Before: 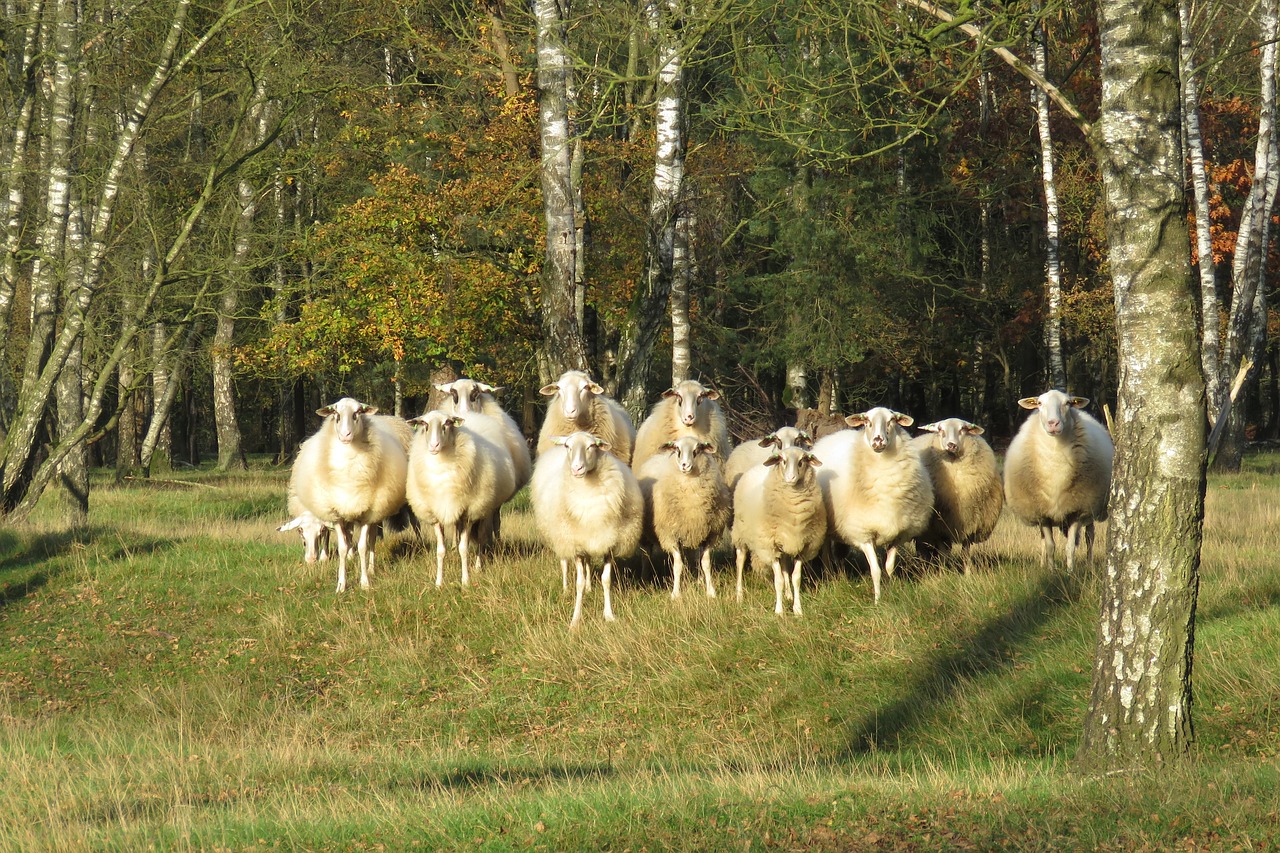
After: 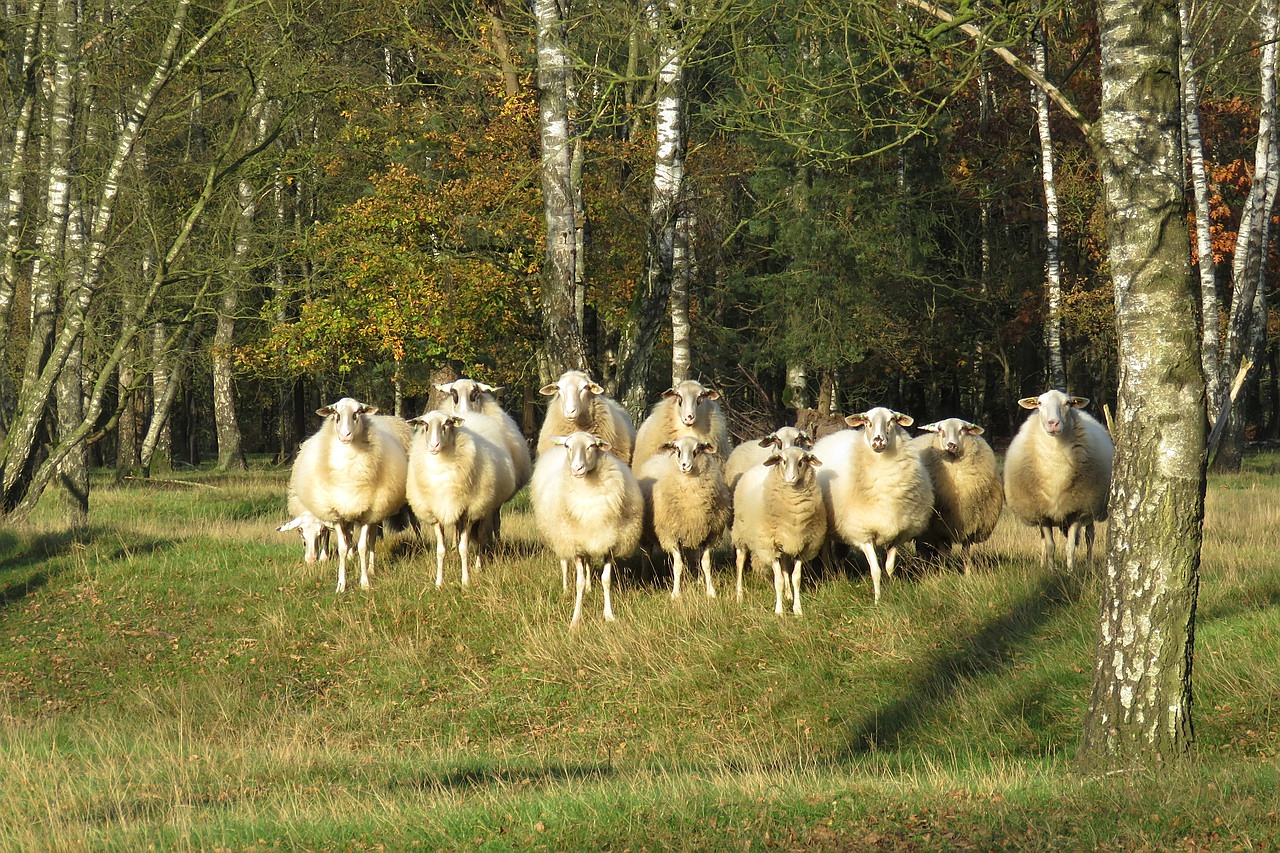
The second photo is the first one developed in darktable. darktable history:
base curve: curves: ch0 [(0, 0) (0.303, 0.277) (1, 1)], preserve colors none
sharpen: radius 1.286, amount 0.289, threshold 0.201
